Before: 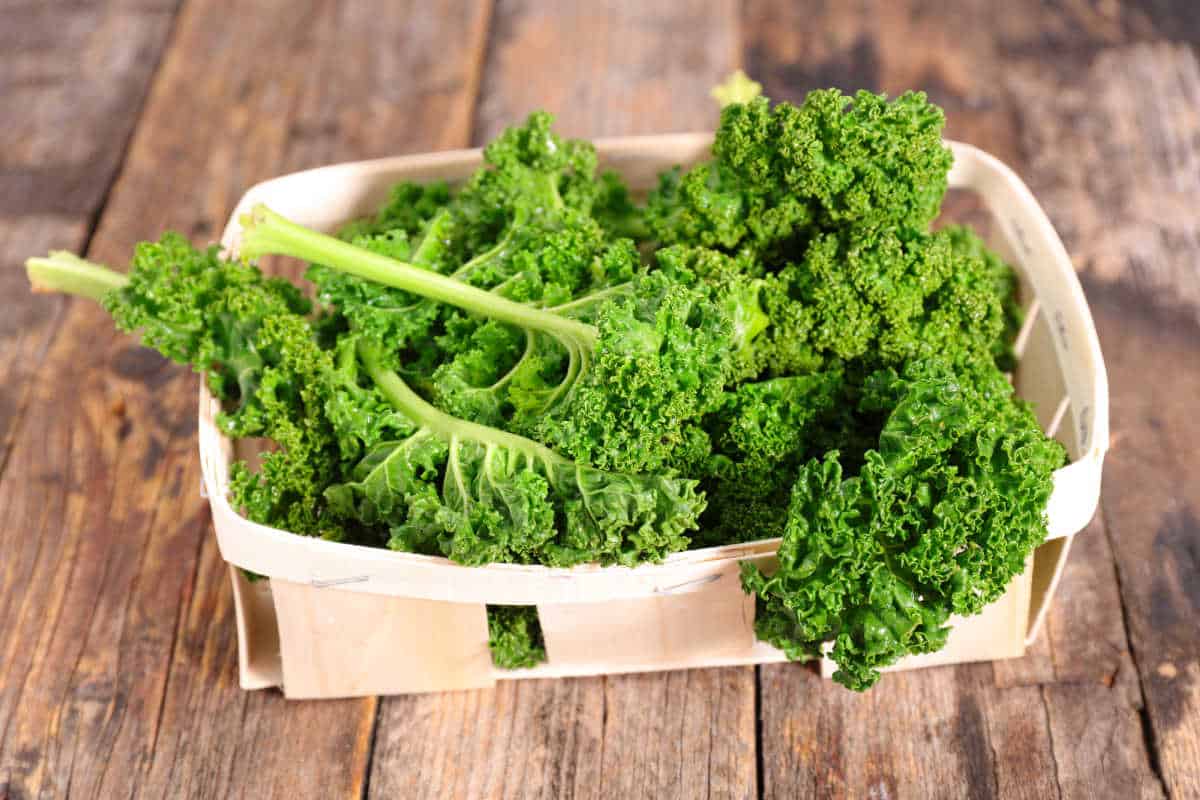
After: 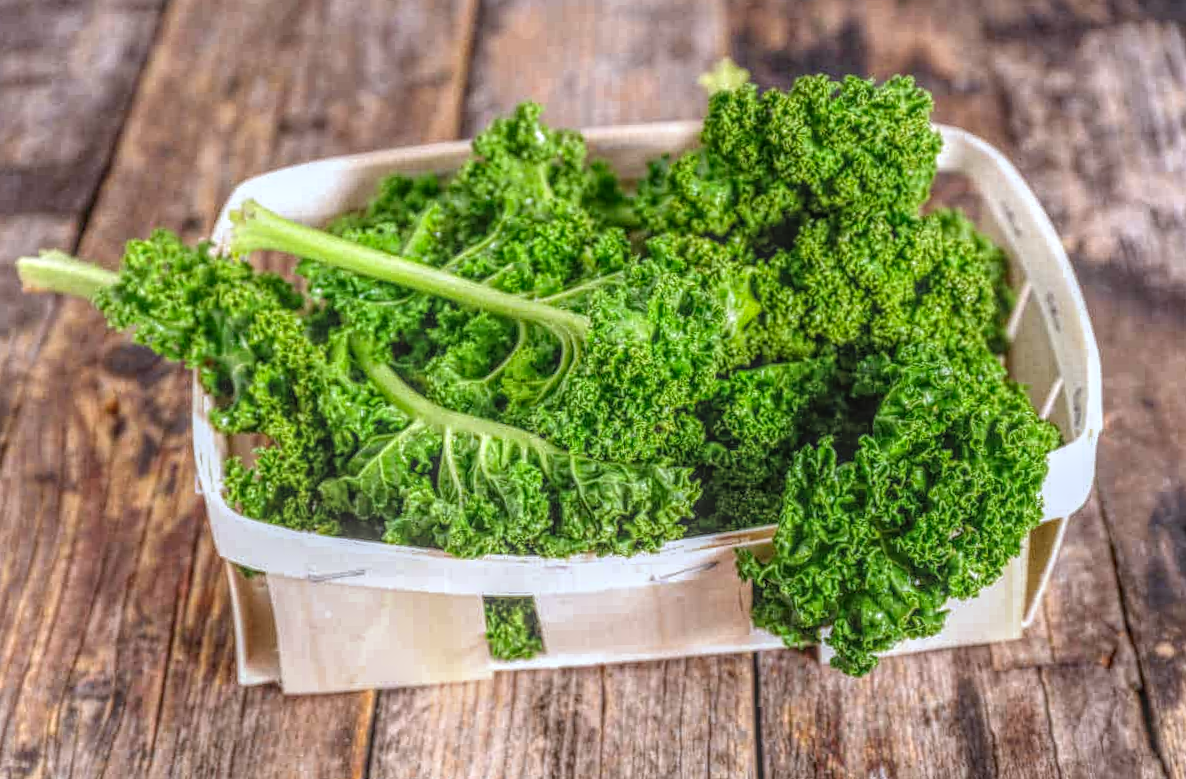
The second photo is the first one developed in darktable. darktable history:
local contrast: highlights 0%, shadows 0%, detail 200%, midtone range 0.25
white balance: red 0.954, blue 1.079
rotate and perspective: rotation -1°, crop left 0.011, crop right 0.989, crop top 0.025, crop bottom 0.975
contrast brightness saturation: contrast 0.03, brightness -0.04
